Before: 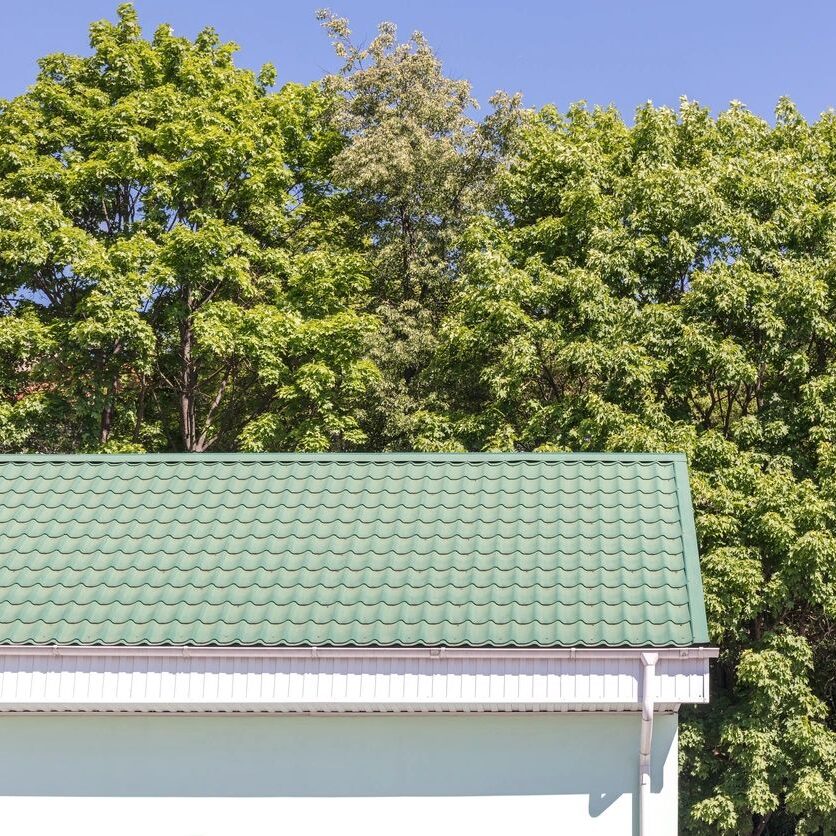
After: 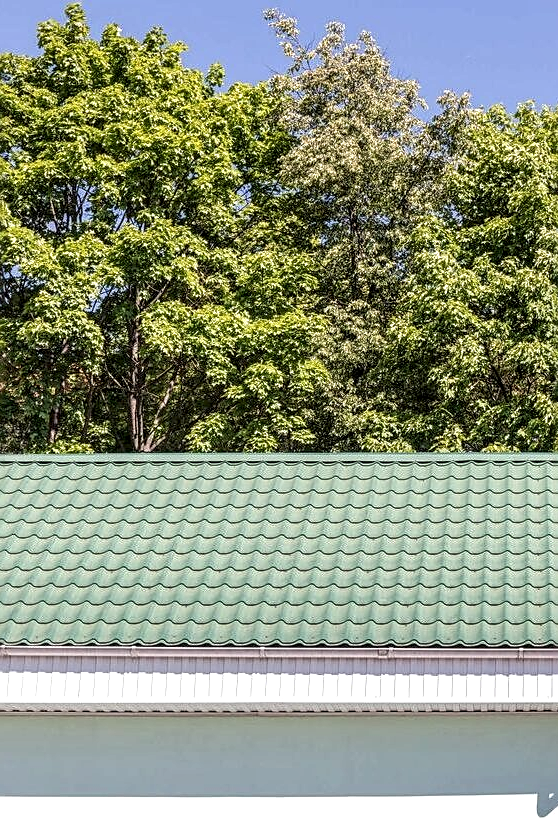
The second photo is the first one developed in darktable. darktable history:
sharpen: on, module defaults
crop and rotate: left 6.358%, right 26.809%
local contrast: highlights 60%, shadows 62%, detail 160%
